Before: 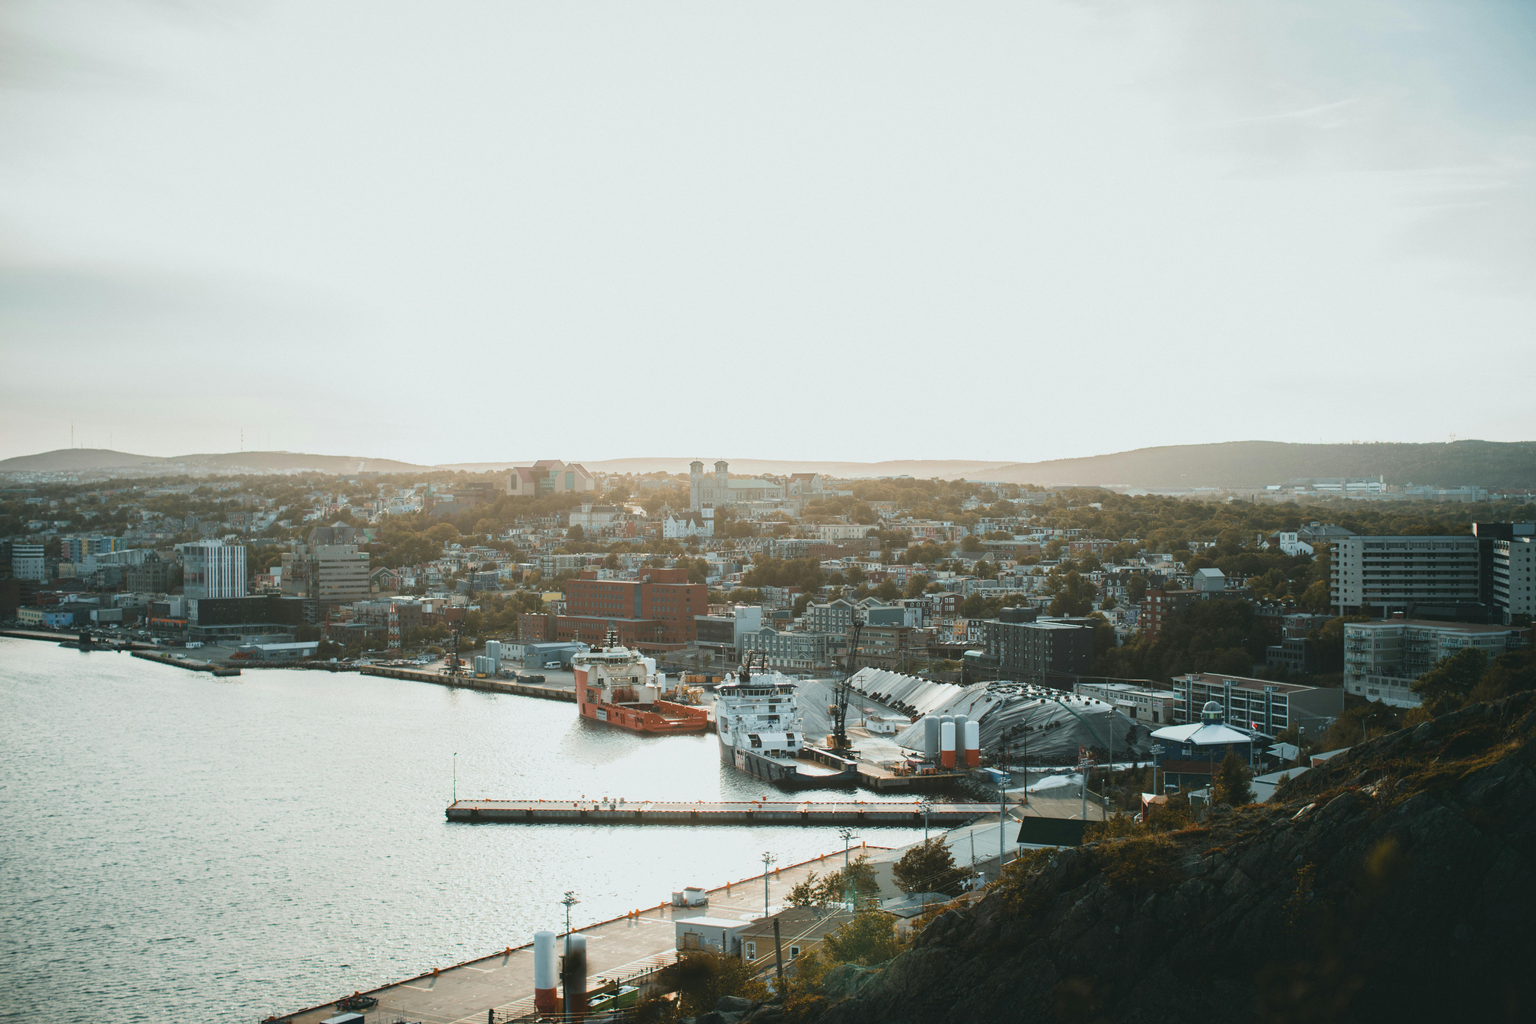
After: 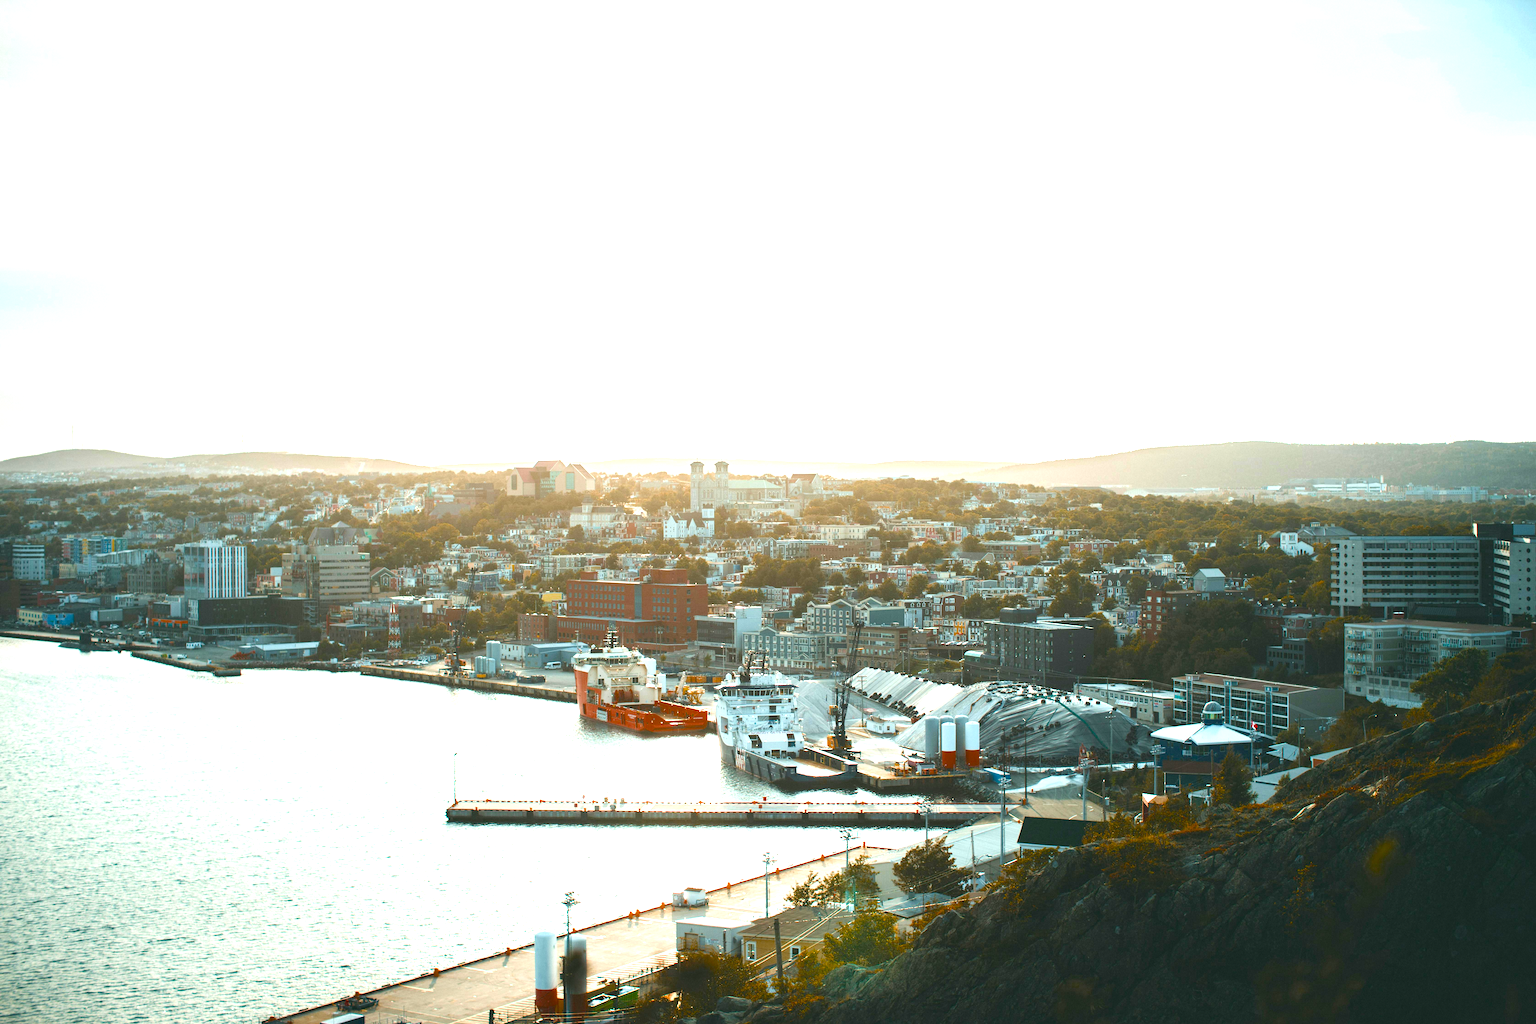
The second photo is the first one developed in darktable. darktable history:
sharpen: radius 0.978, amount 0.61
color balance rgb: perceptual saturation grading › global saturation 31.019%, global vibrance 15.784%, saturation formula JzAzBz (2021)
tone equalizer: on, module defaults
exposure: black level correction 0, exposure 0.89 EV, compensate exposure bias true, compensate highlight preservation false
